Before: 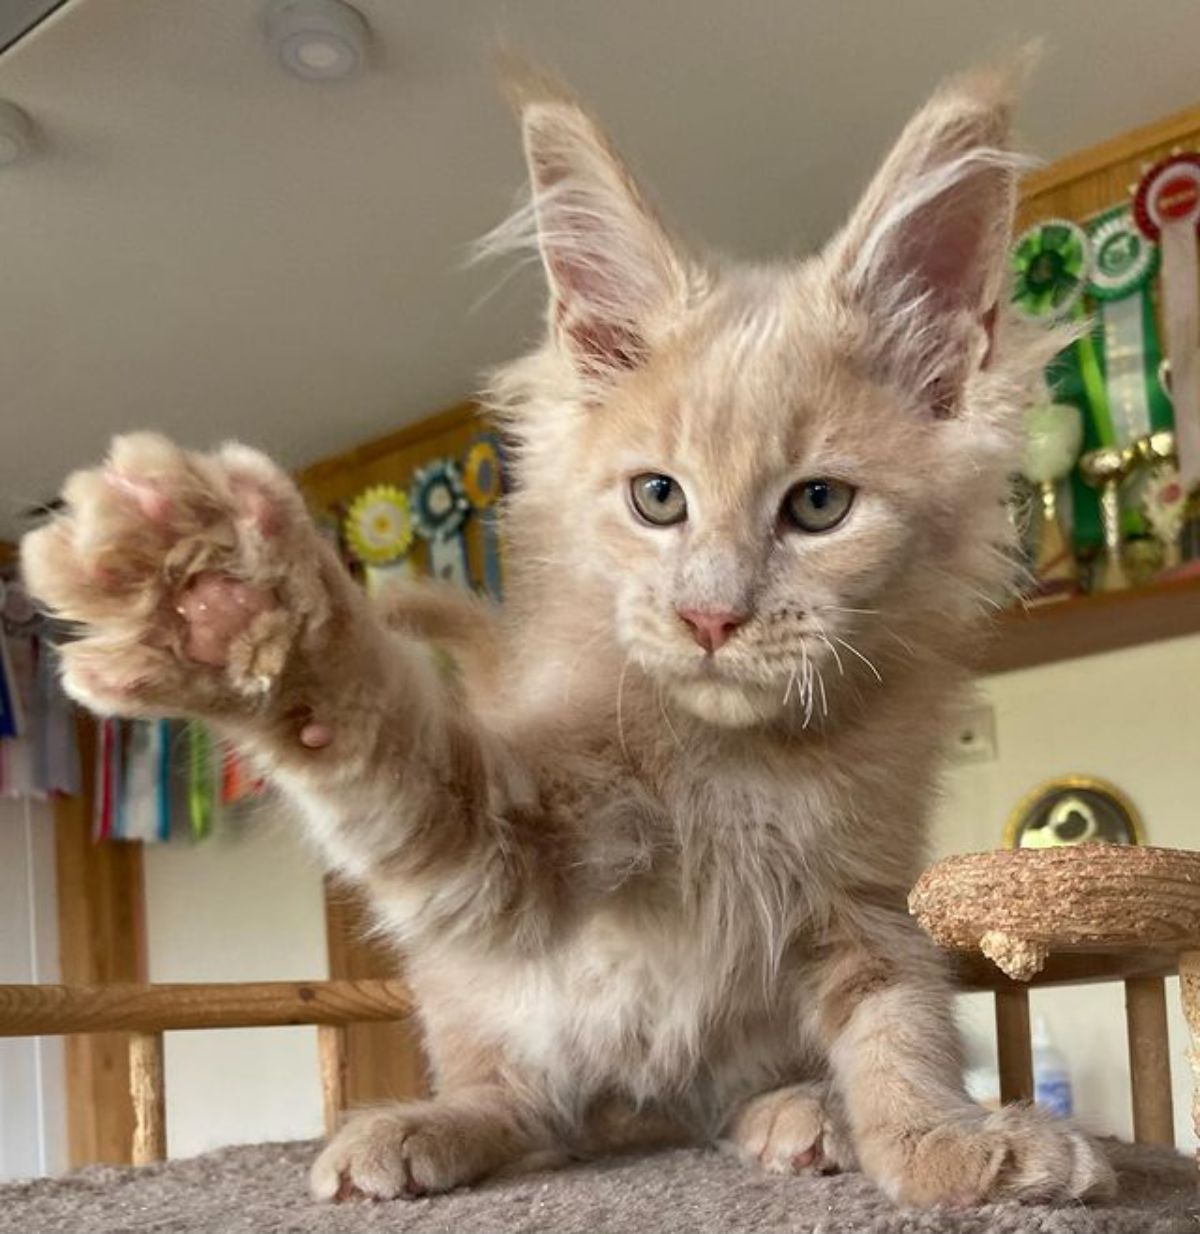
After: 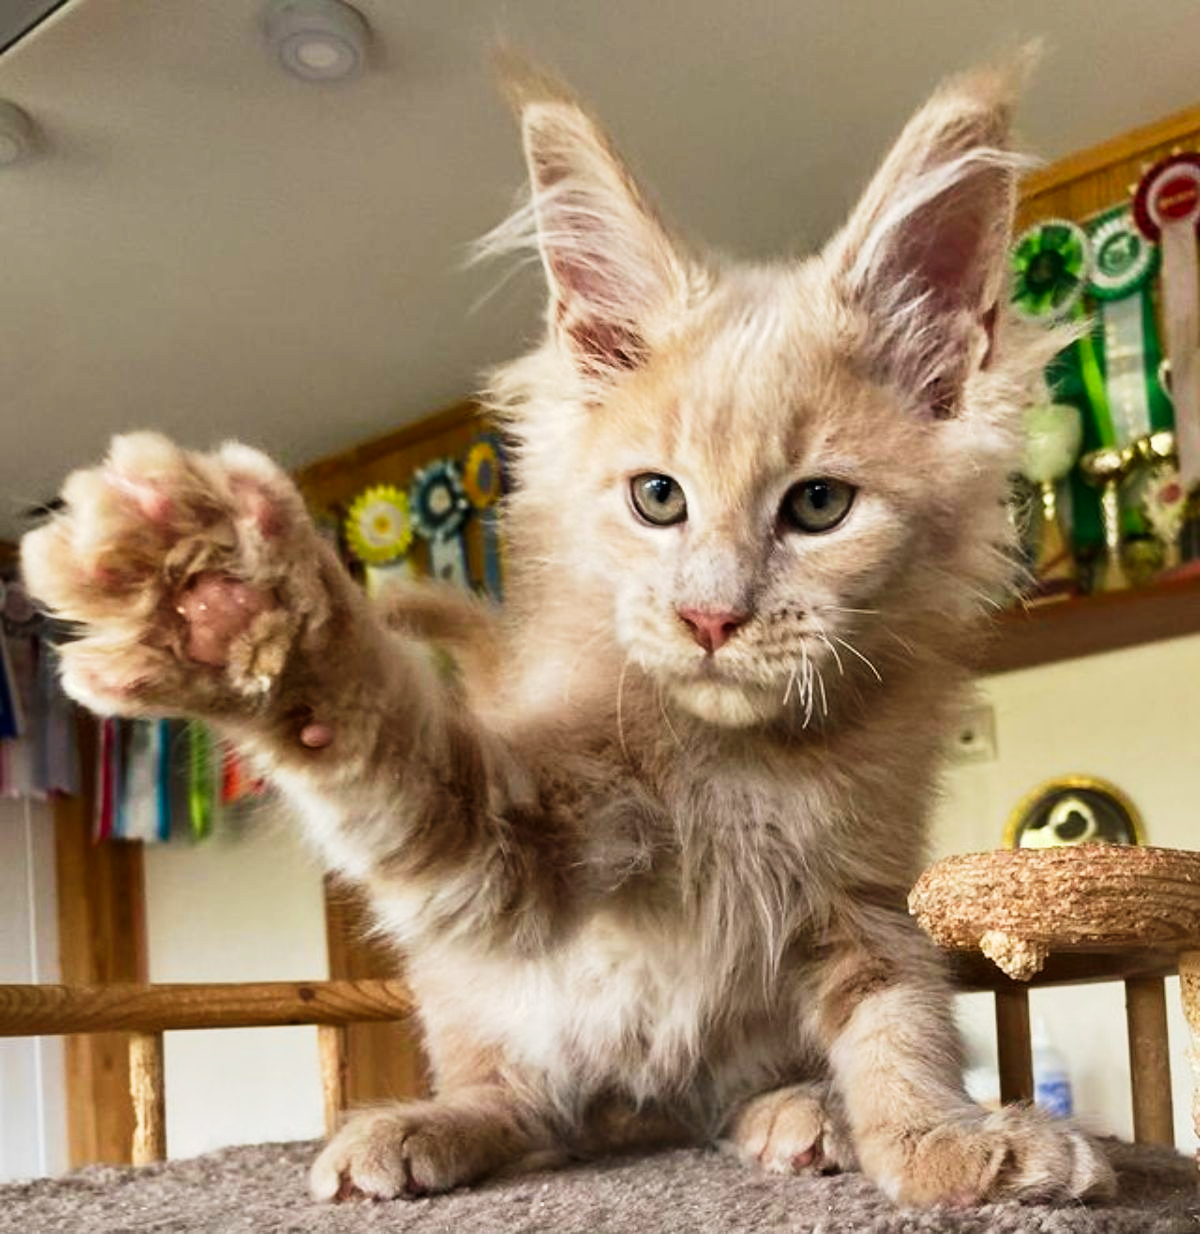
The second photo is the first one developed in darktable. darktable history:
tone curve: curves: ch0 [(0, 0) (0.003, 0.008) (0.011, 0.008) (0.025, 0.011) (0.044, 0.017) (0.069, 0.029) (0.1, 0.045) (0.136, 0.067) (0.177, 0.103) (0.224, 0.151) (0.277, 0.21) (0.335, 0.285) (0.399, 0.37) (0.468, 0.462) (0.543, 0.568) (0.623, 0.679) (0.709, 0.79) (0.801, 0.876) (0.898, 0.936) (1, 1)], preserve colors none
